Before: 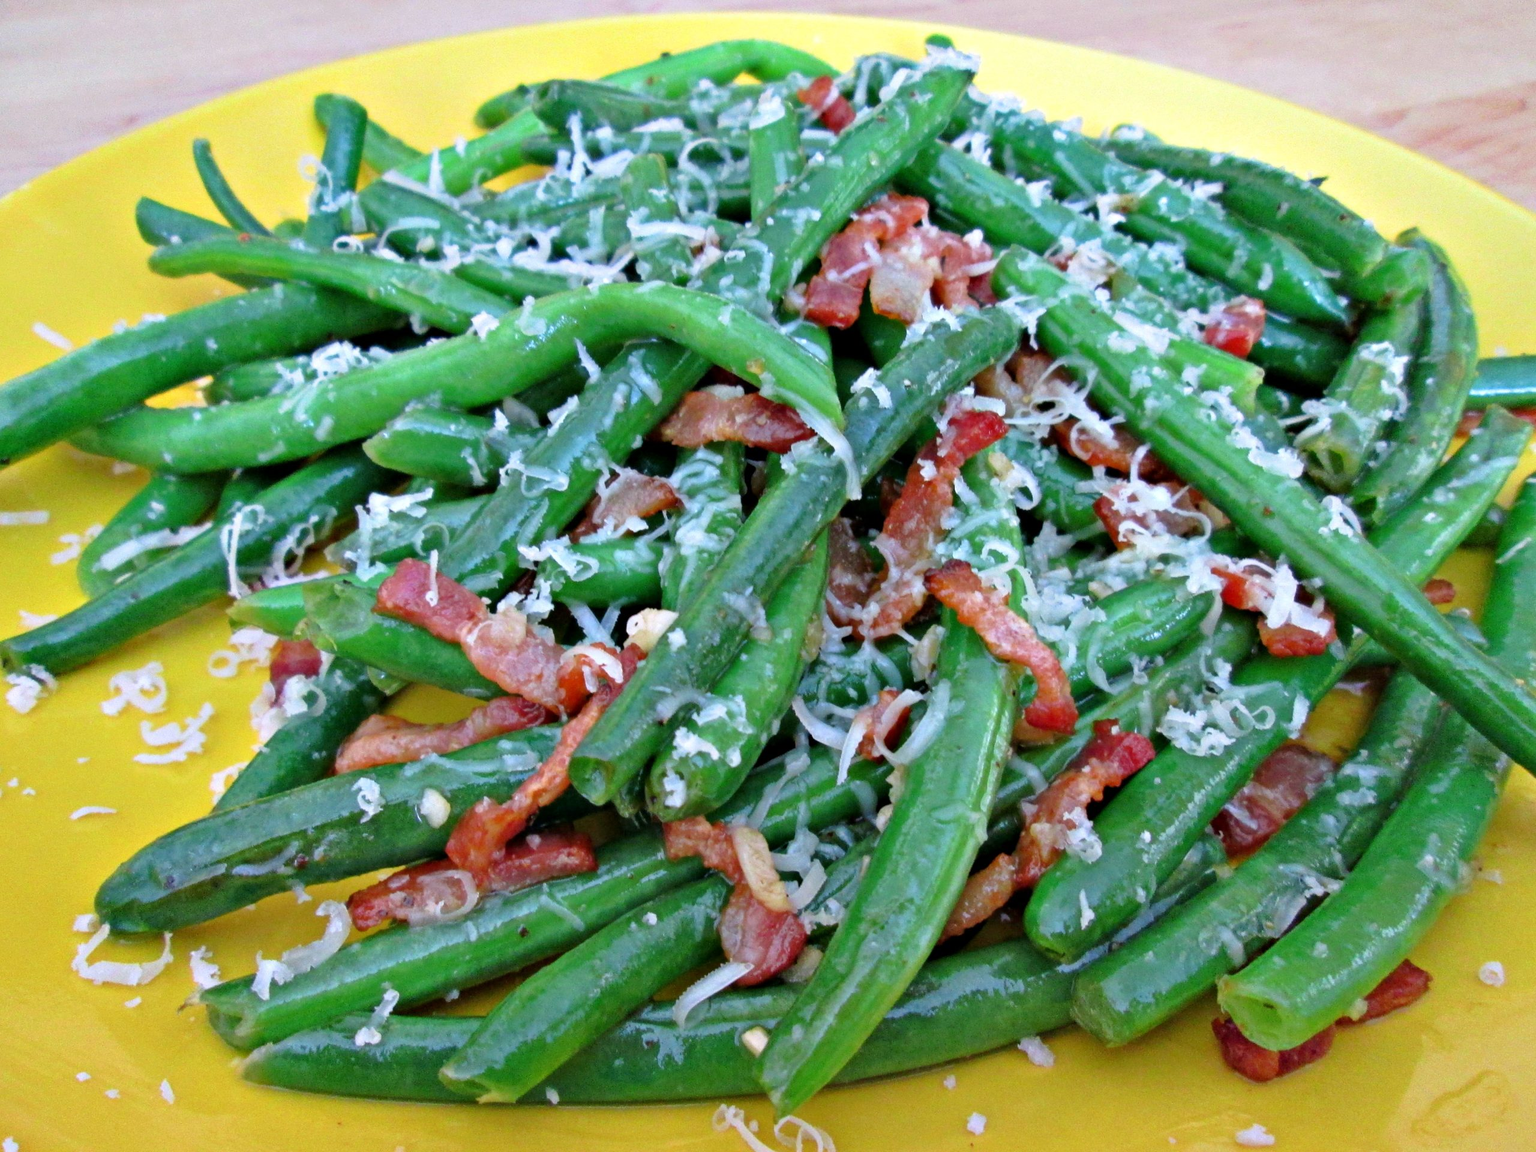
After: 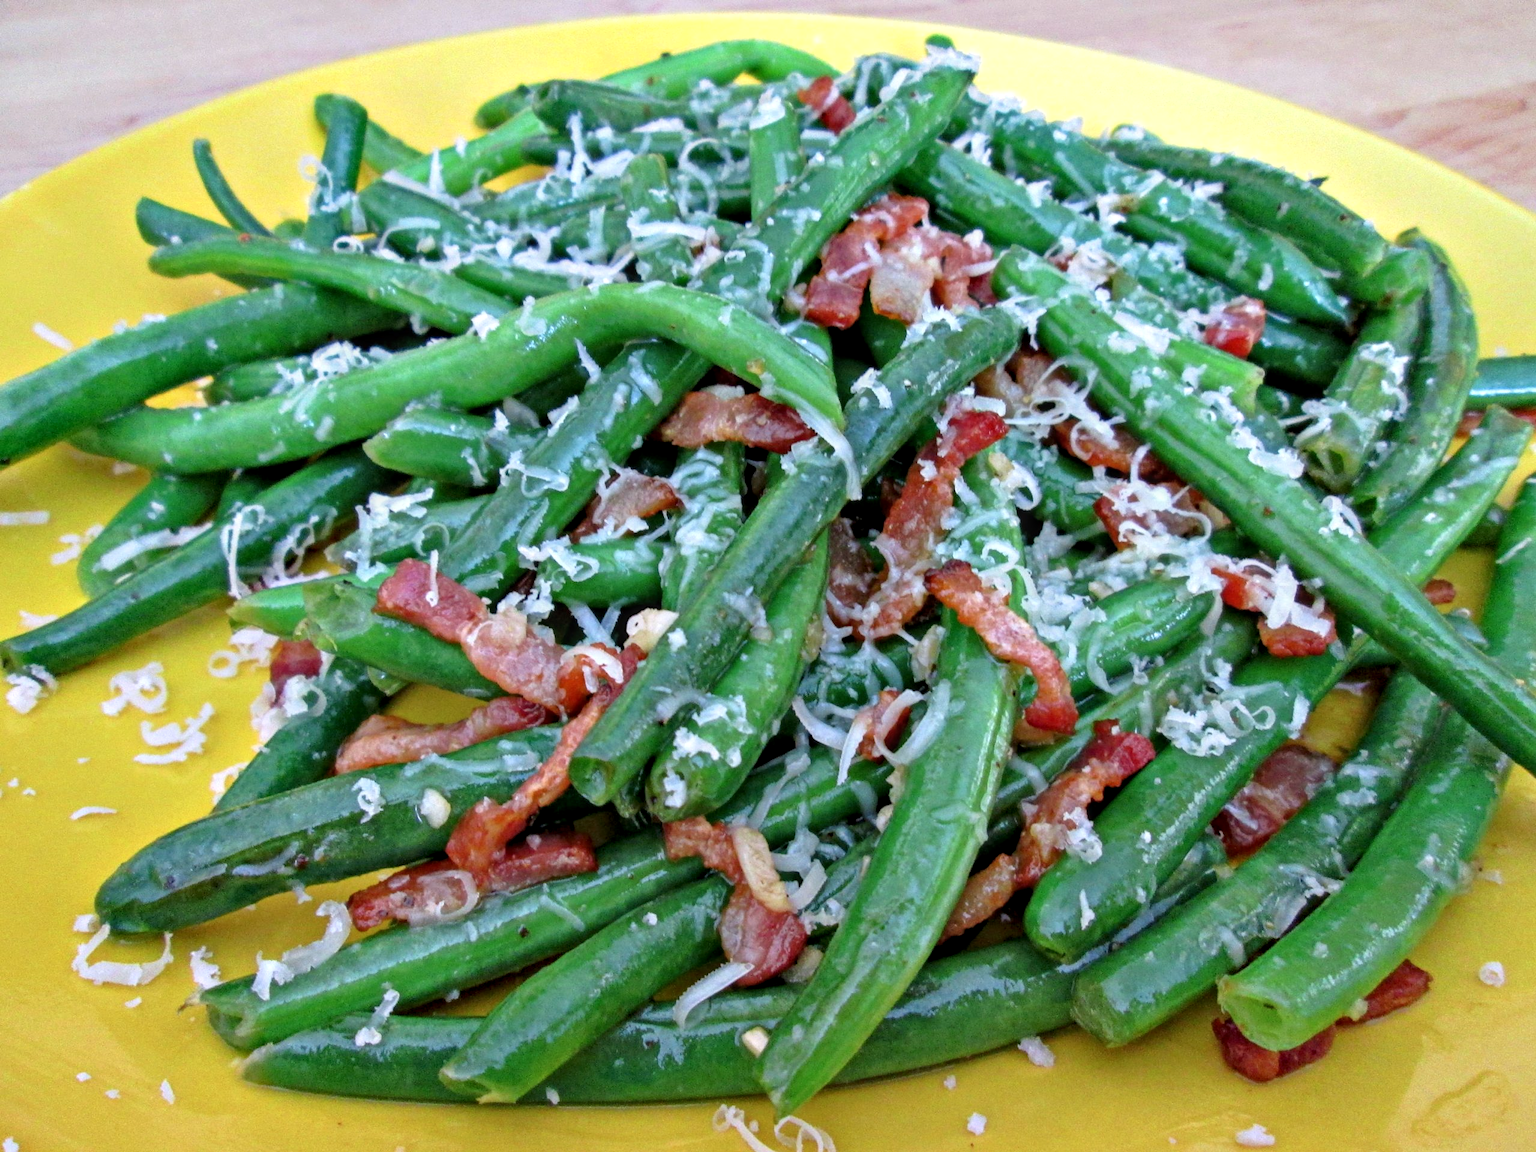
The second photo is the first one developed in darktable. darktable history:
local contrast: on, module defaults
contrast brightness saturation: saturation -0.05
